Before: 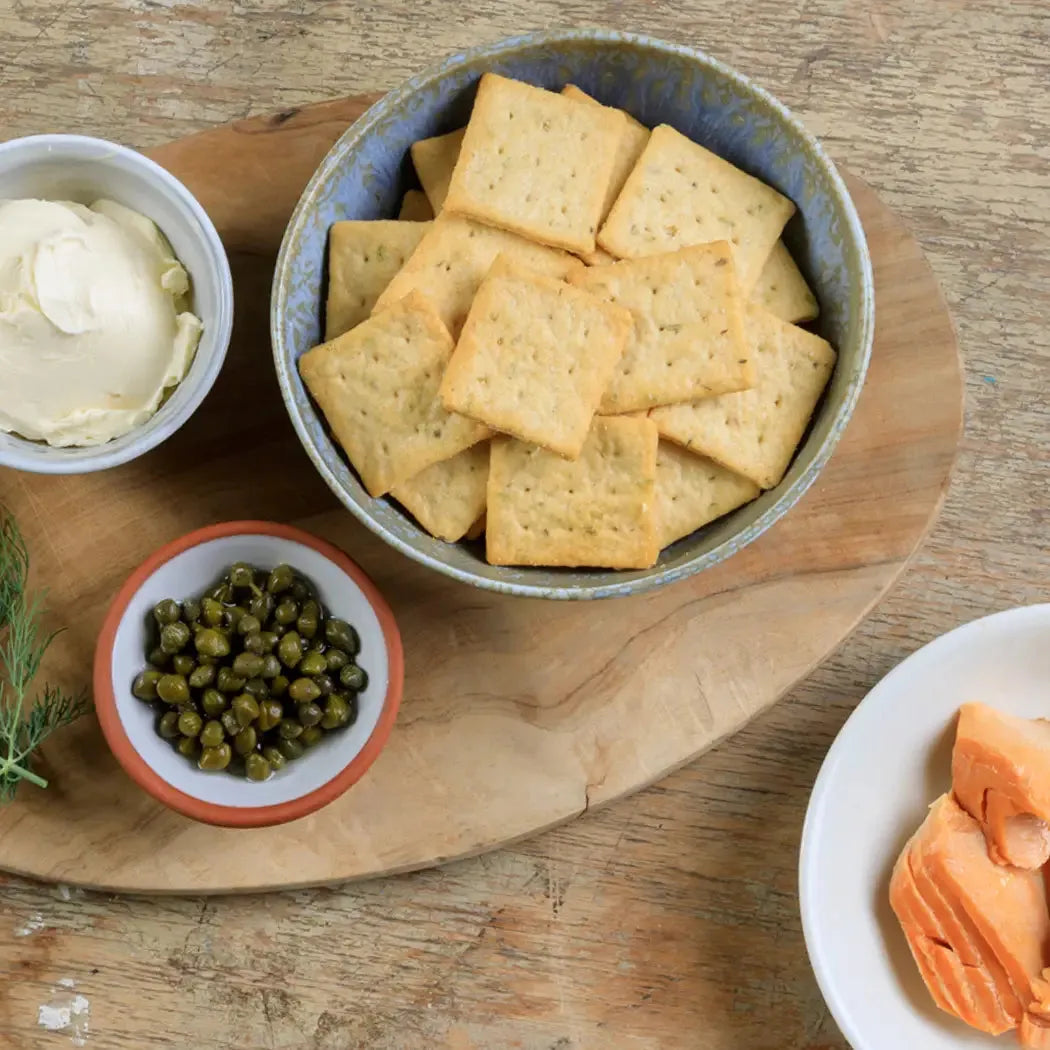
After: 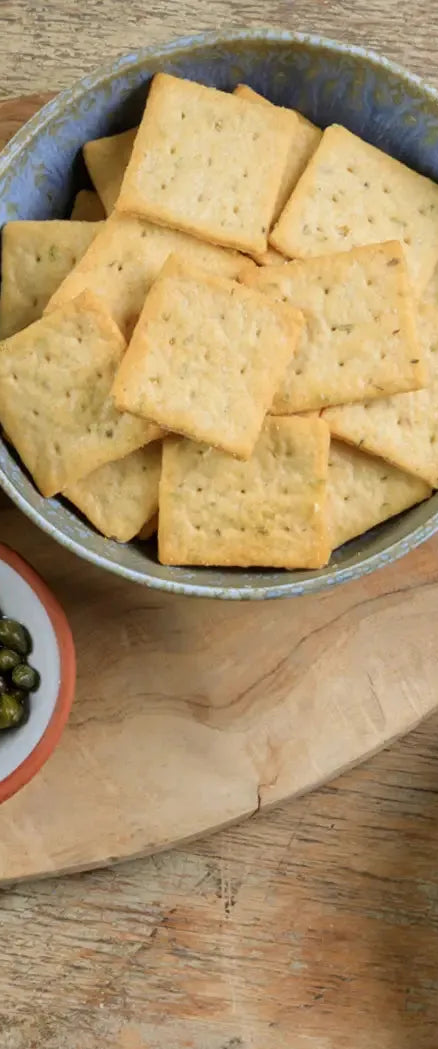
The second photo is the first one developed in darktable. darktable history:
crop: left 31.284%, right 26.917%
